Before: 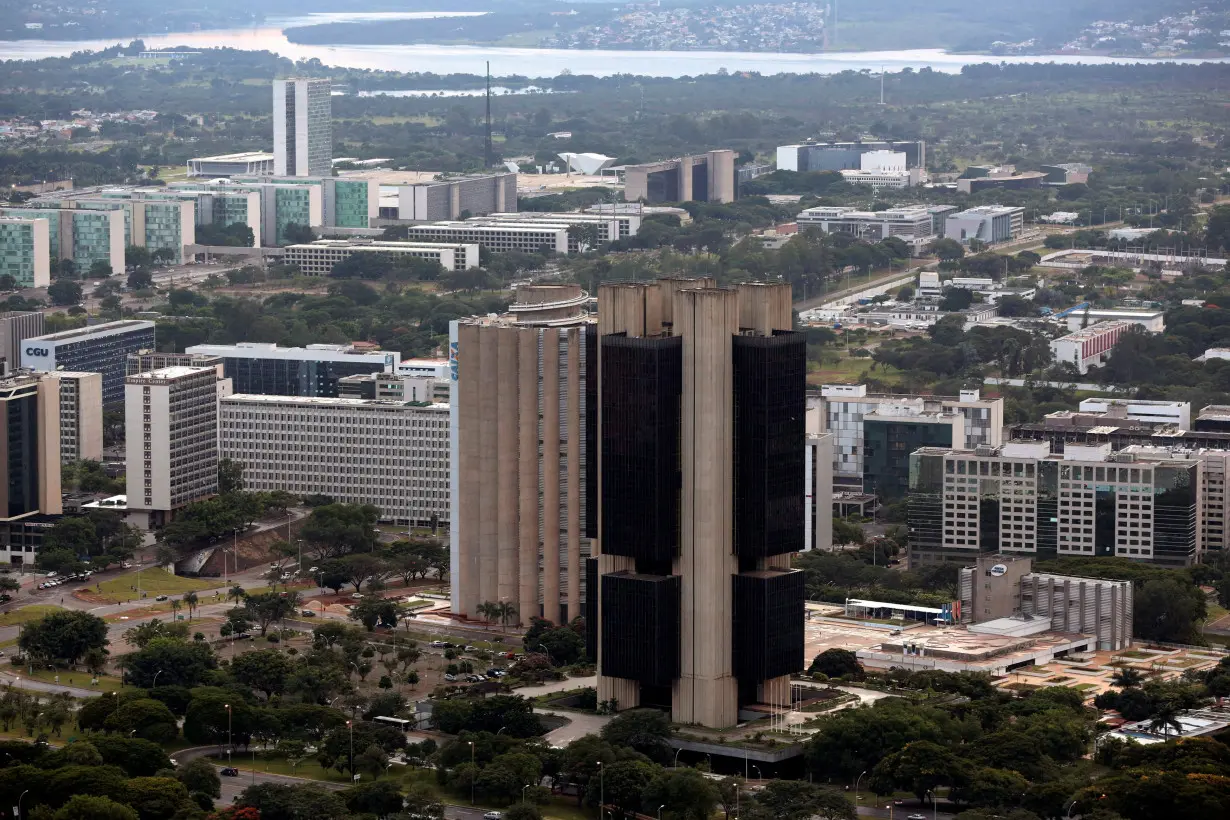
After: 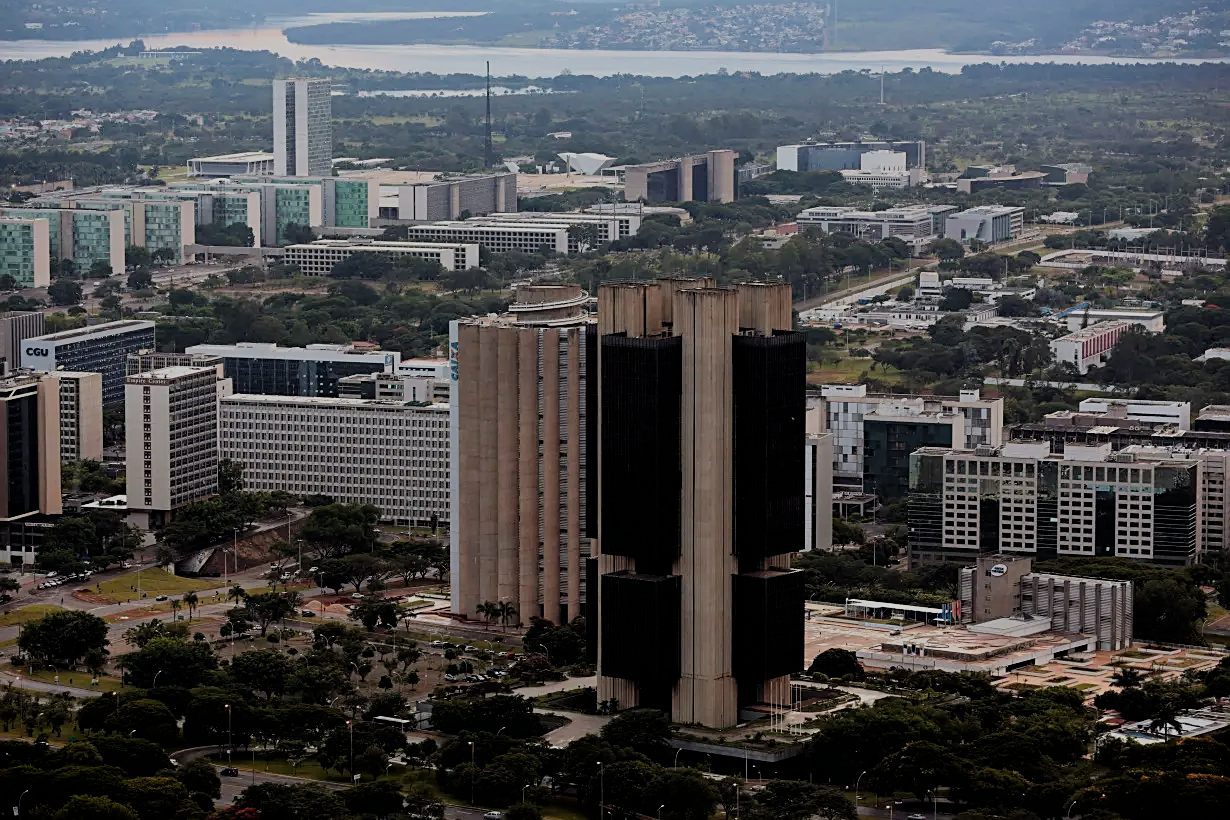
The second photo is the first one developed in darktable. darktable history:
filmic rgb: black relative exposure -7.65 EV, white relative exposure 4.56 EV, hardness 3.61
haze removal: compatibility mode true
exposure: exposure -0.444 EV, compensate highlight preservation false
sharpen: on, module defaults
color zones: curves: ch1 [(0.235, 0.558) (0.75, 0.5)]; ch2 [(0.25, 0.462) (0.749, 0.457)]
